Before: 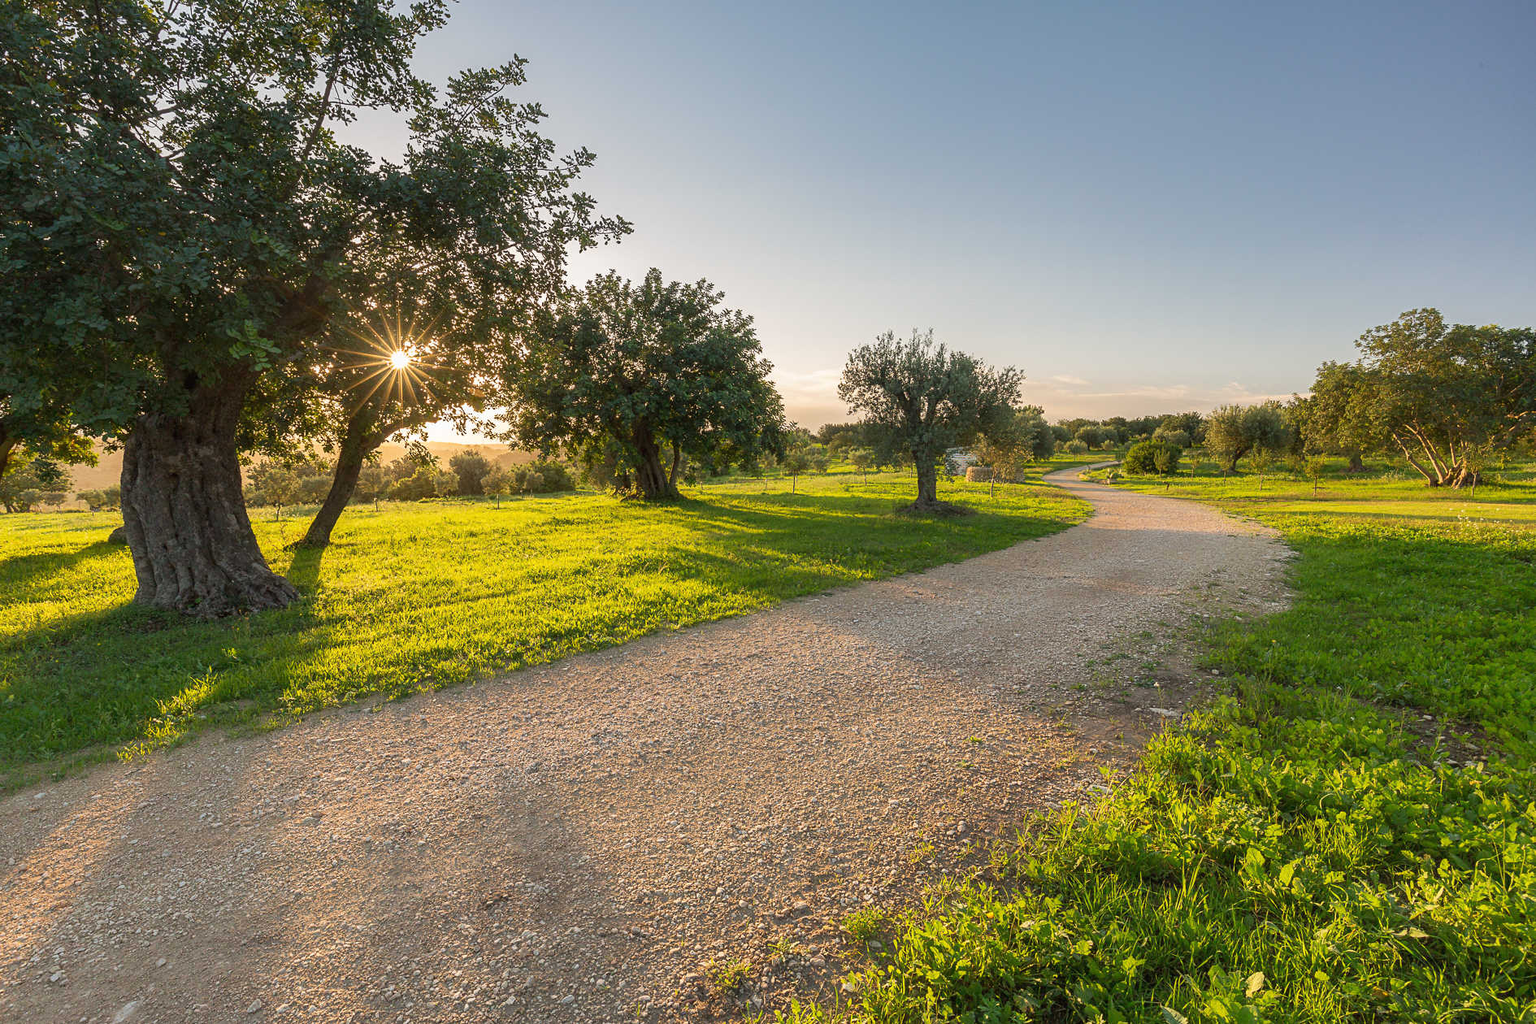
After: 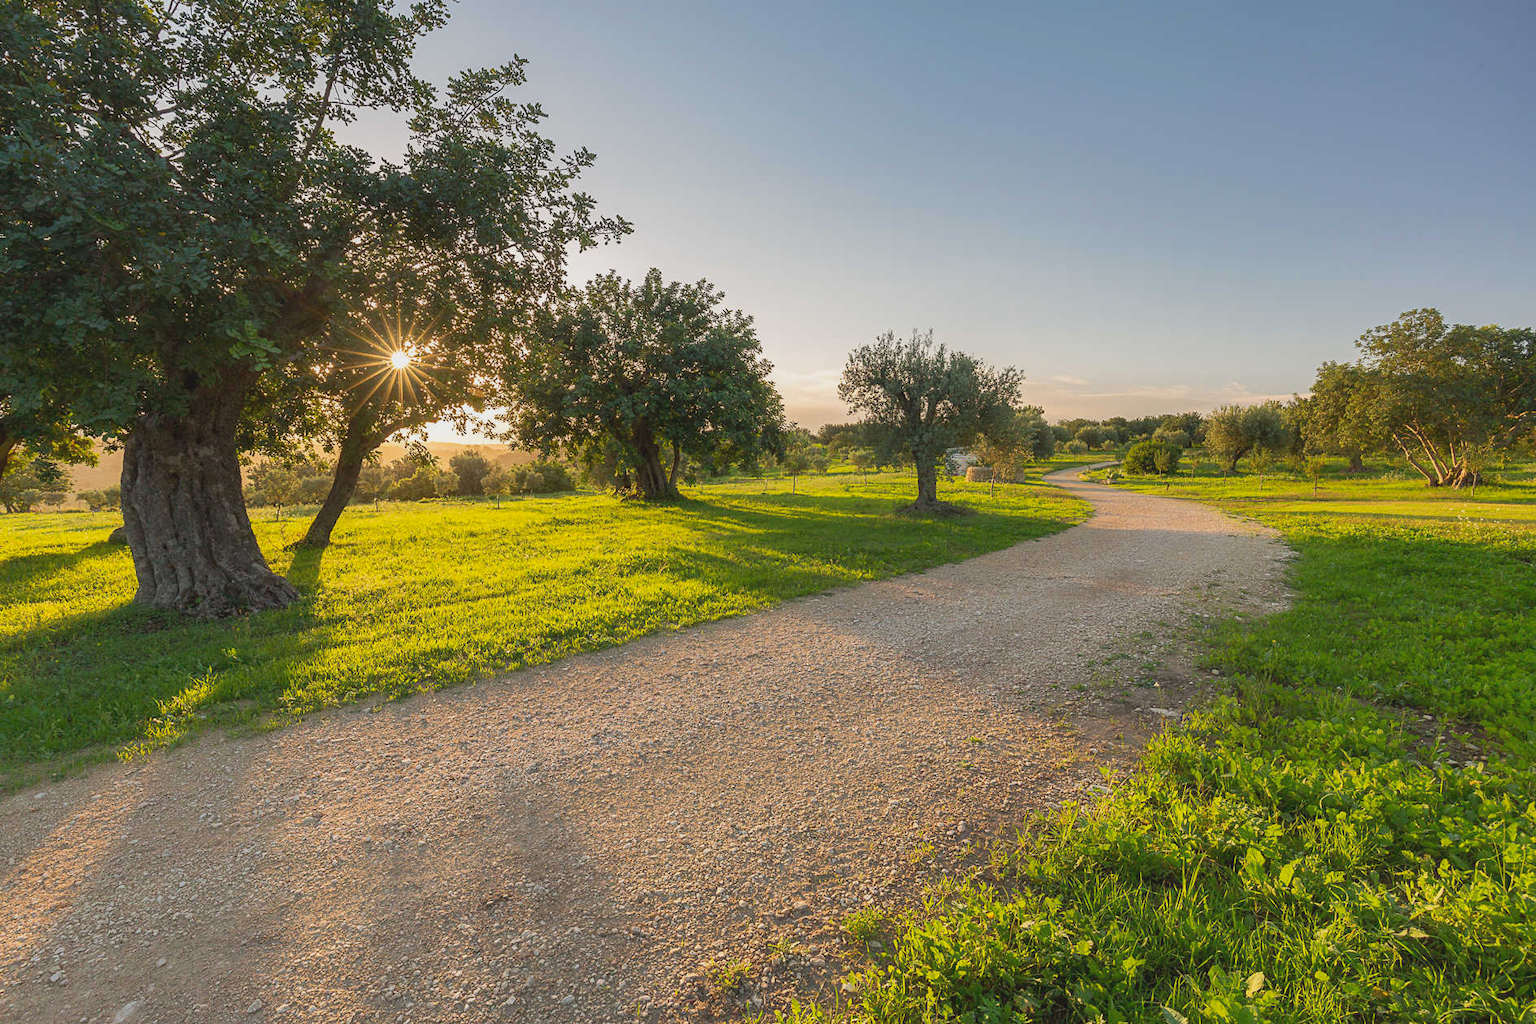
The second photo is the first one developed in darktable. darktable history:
contrast brightness saturation: contrast -0.118
